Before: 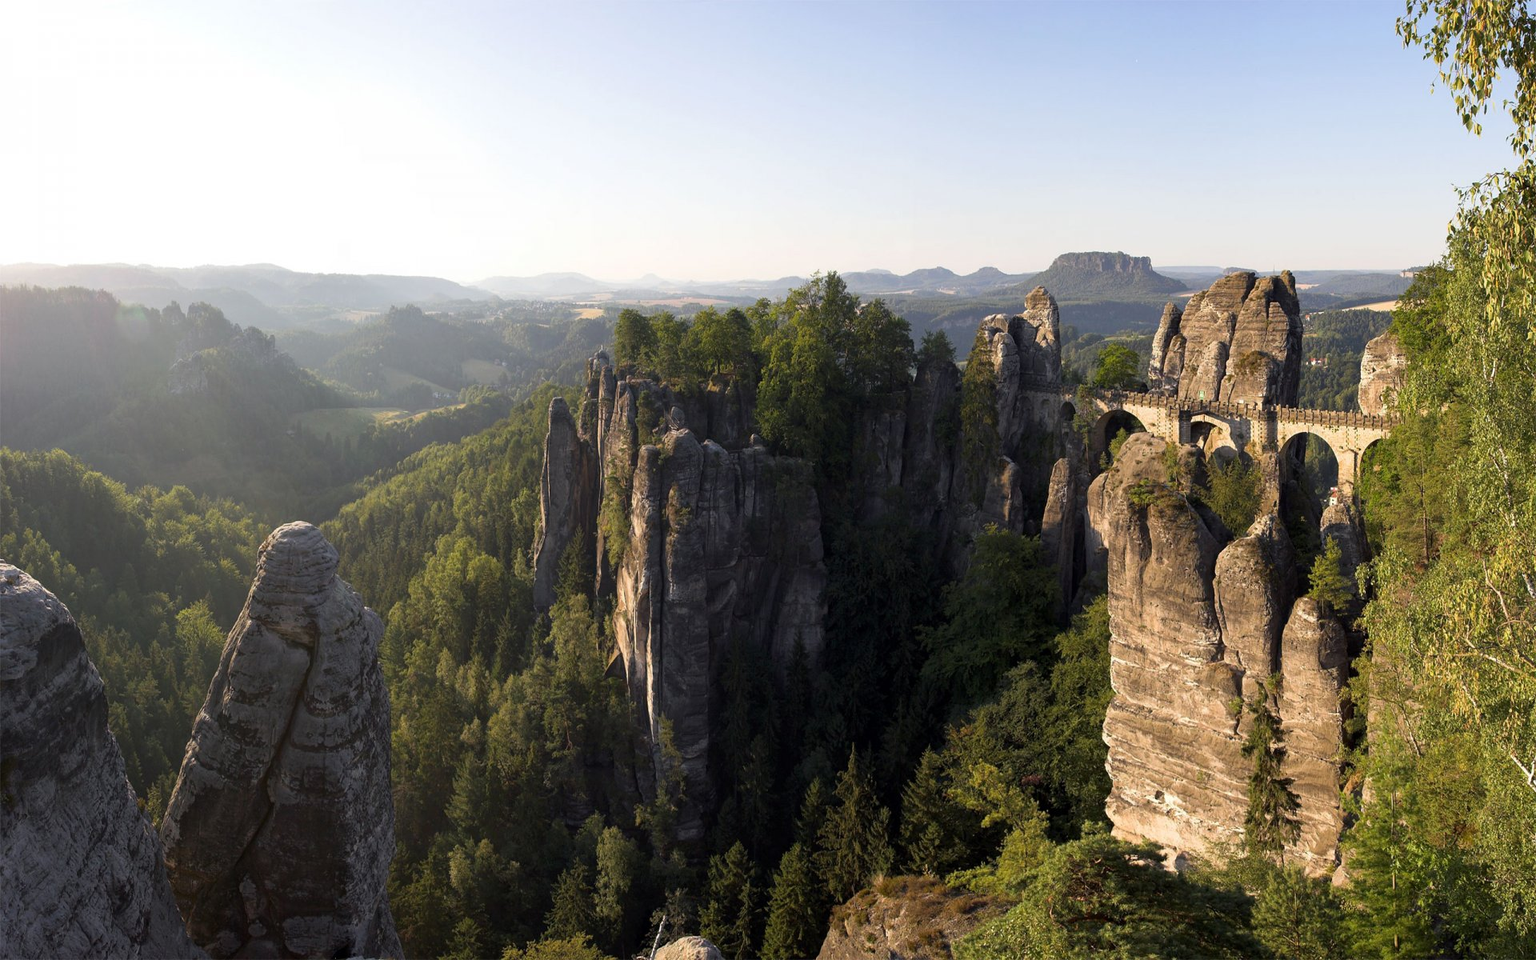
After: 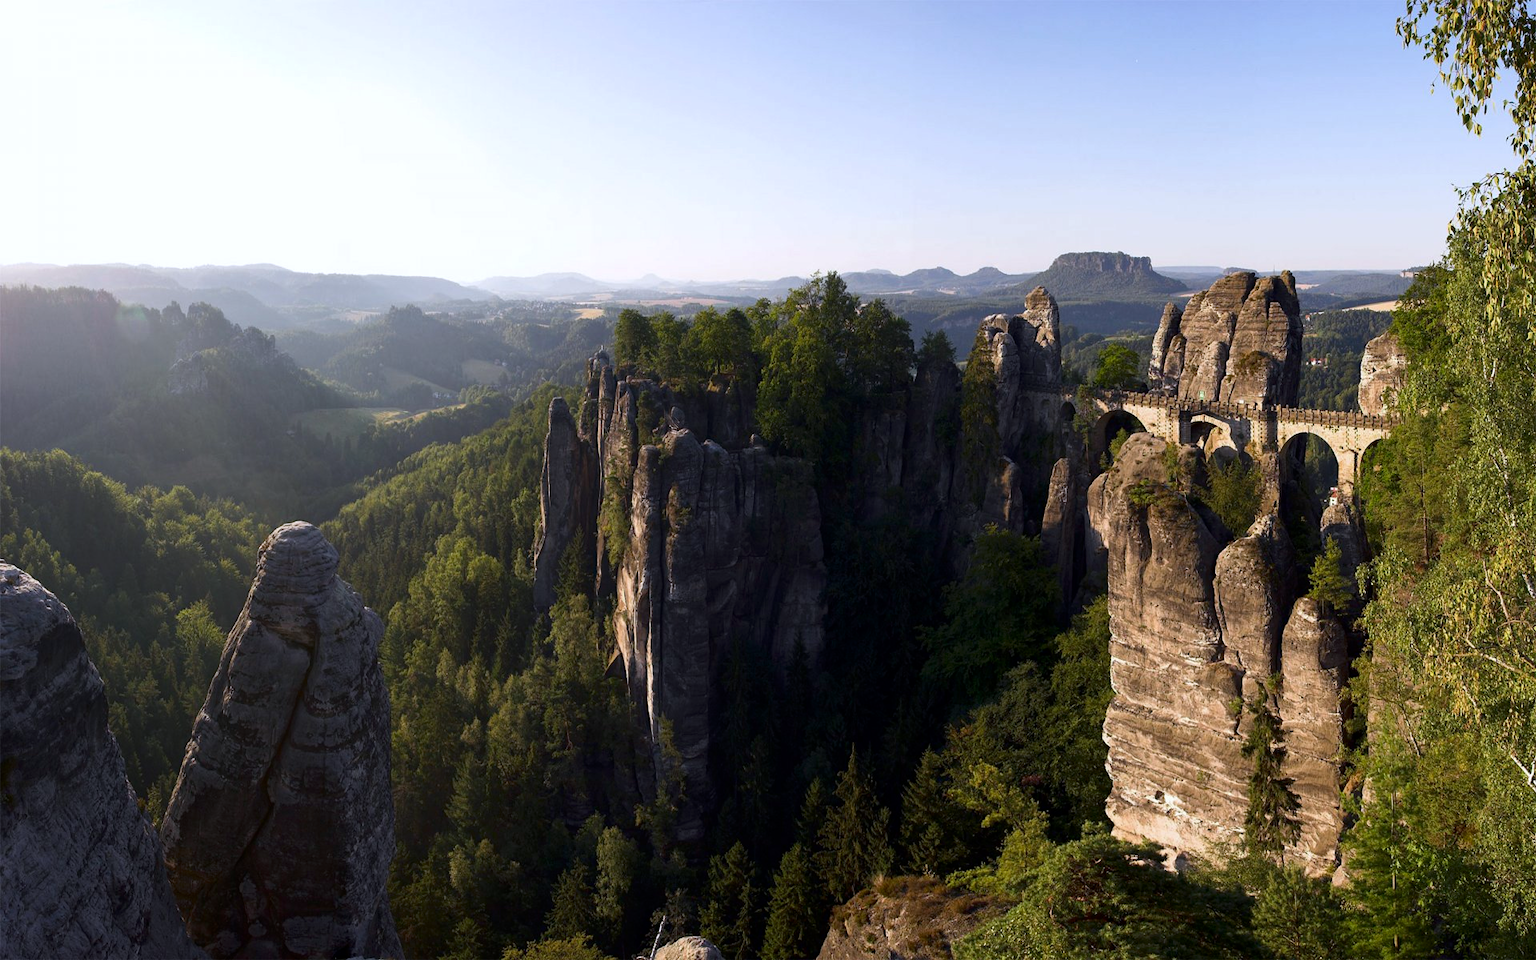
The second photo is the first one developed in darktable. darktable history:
color calibration: illuminant as shot in camera, x 0.358, y 0.373, temperature 4628.91 K
contrast brightness saturation: contrast 0.07, brightness -0.13, saturation 0.06
